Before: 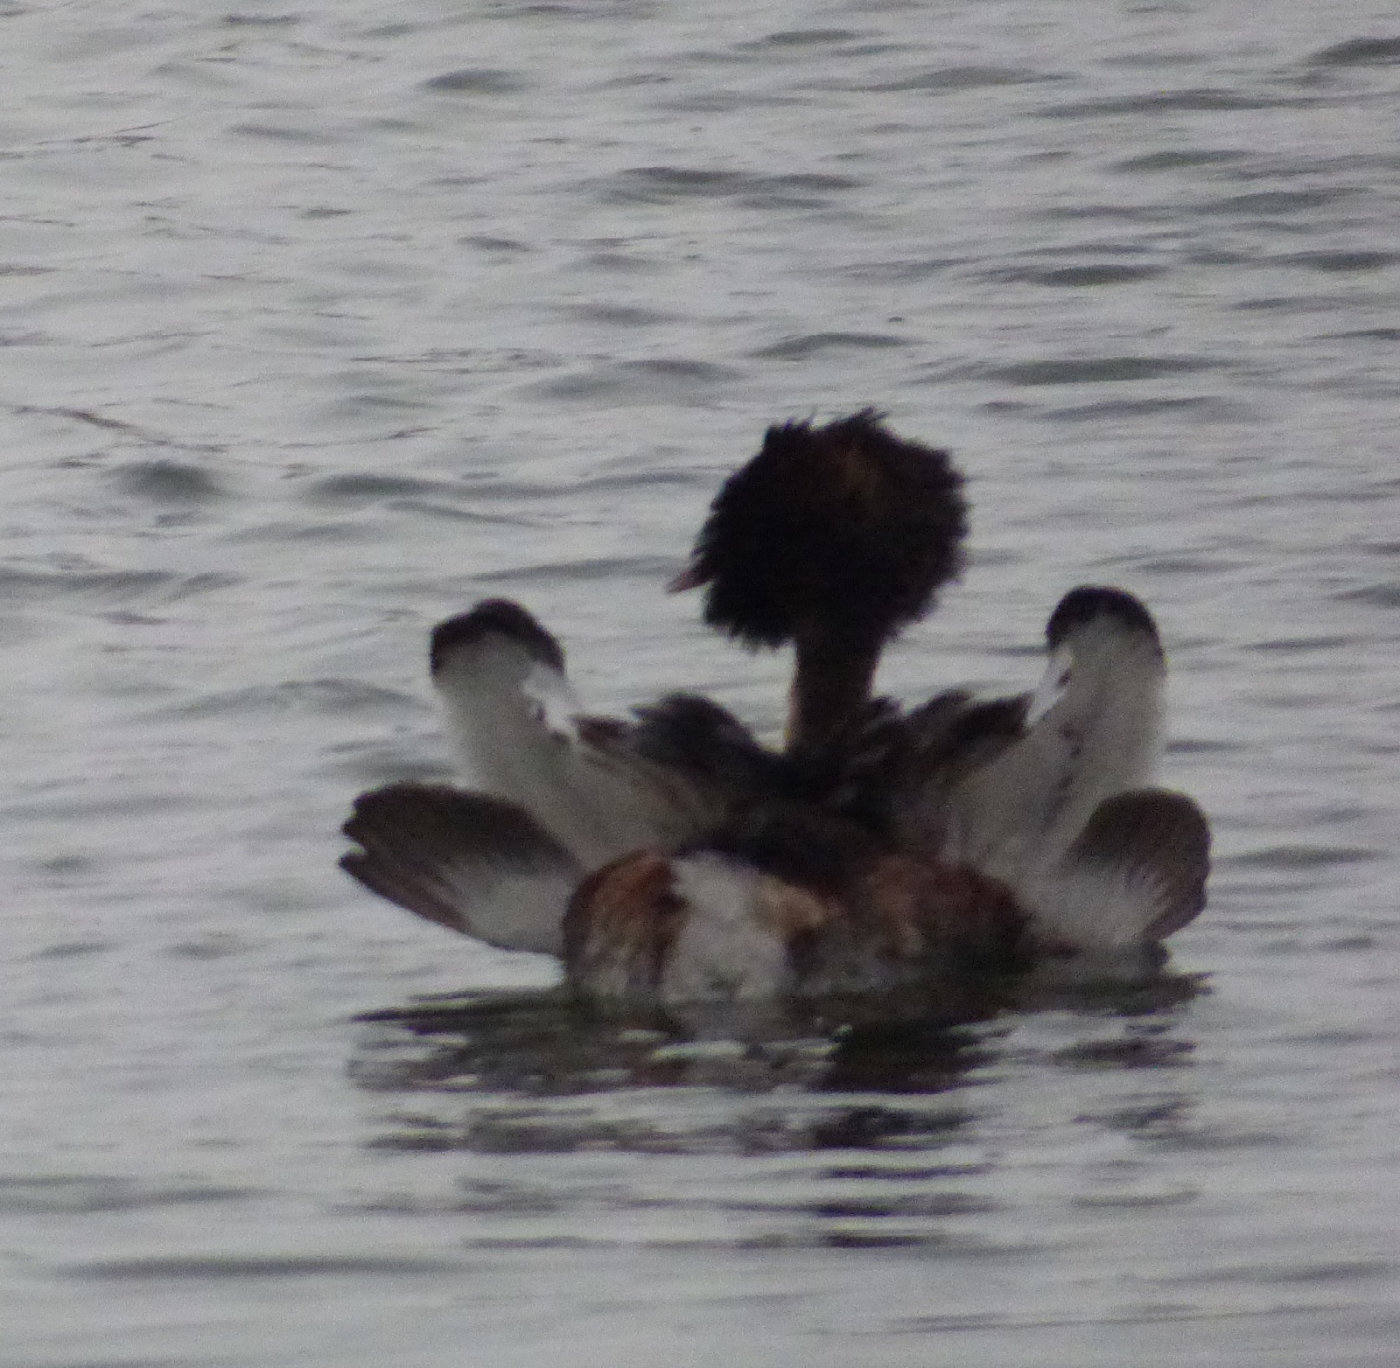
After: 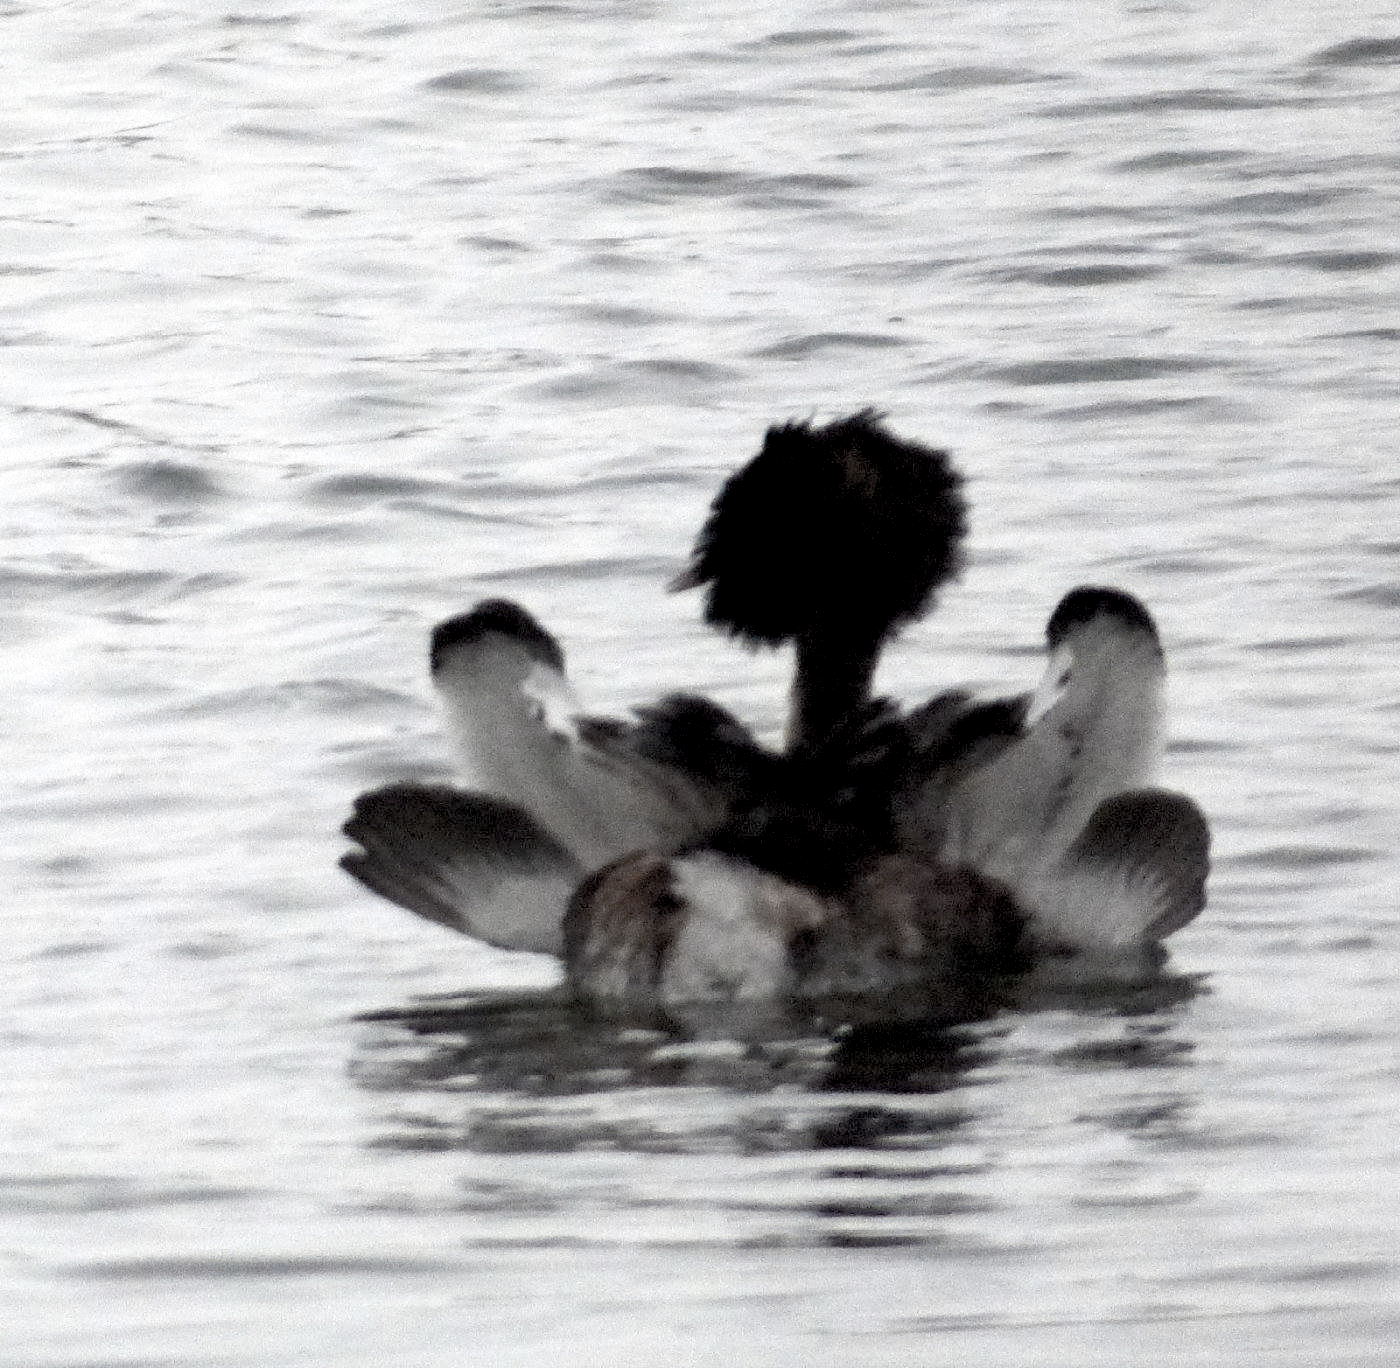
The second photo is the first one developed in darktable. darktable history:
exposure: black level correction 0.008, exposure 0.979 EV, compensate highlight preservation false
contrast brightness saturation: contrast 0.1, saturation -0.36
color zones: curves: ch1 [(0.238, 0.163) (0.476, 0.2) (0.733, 0.322) (0.848, 0.134)]
color balance rgb: perceptual saturation grading › global saturation 45%, perceptual saturation grading › highlights -25%, perceptual saturation grading › shadows 50%, perceptual brilliance grading › global brilliance 3%, global vibrance 3%
